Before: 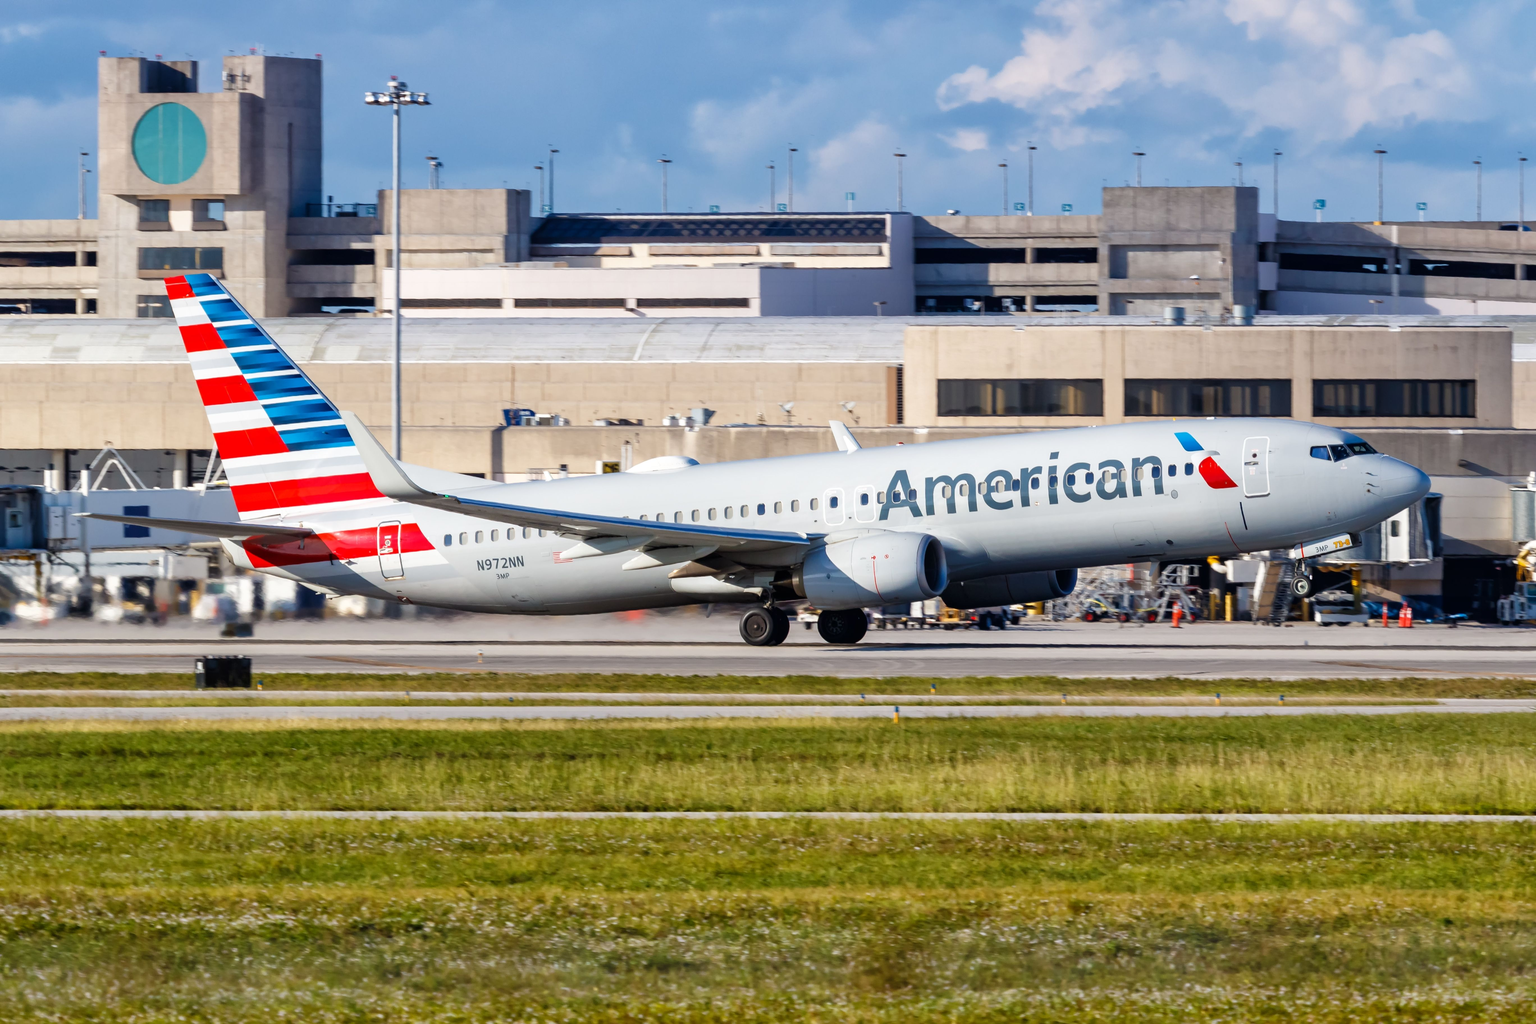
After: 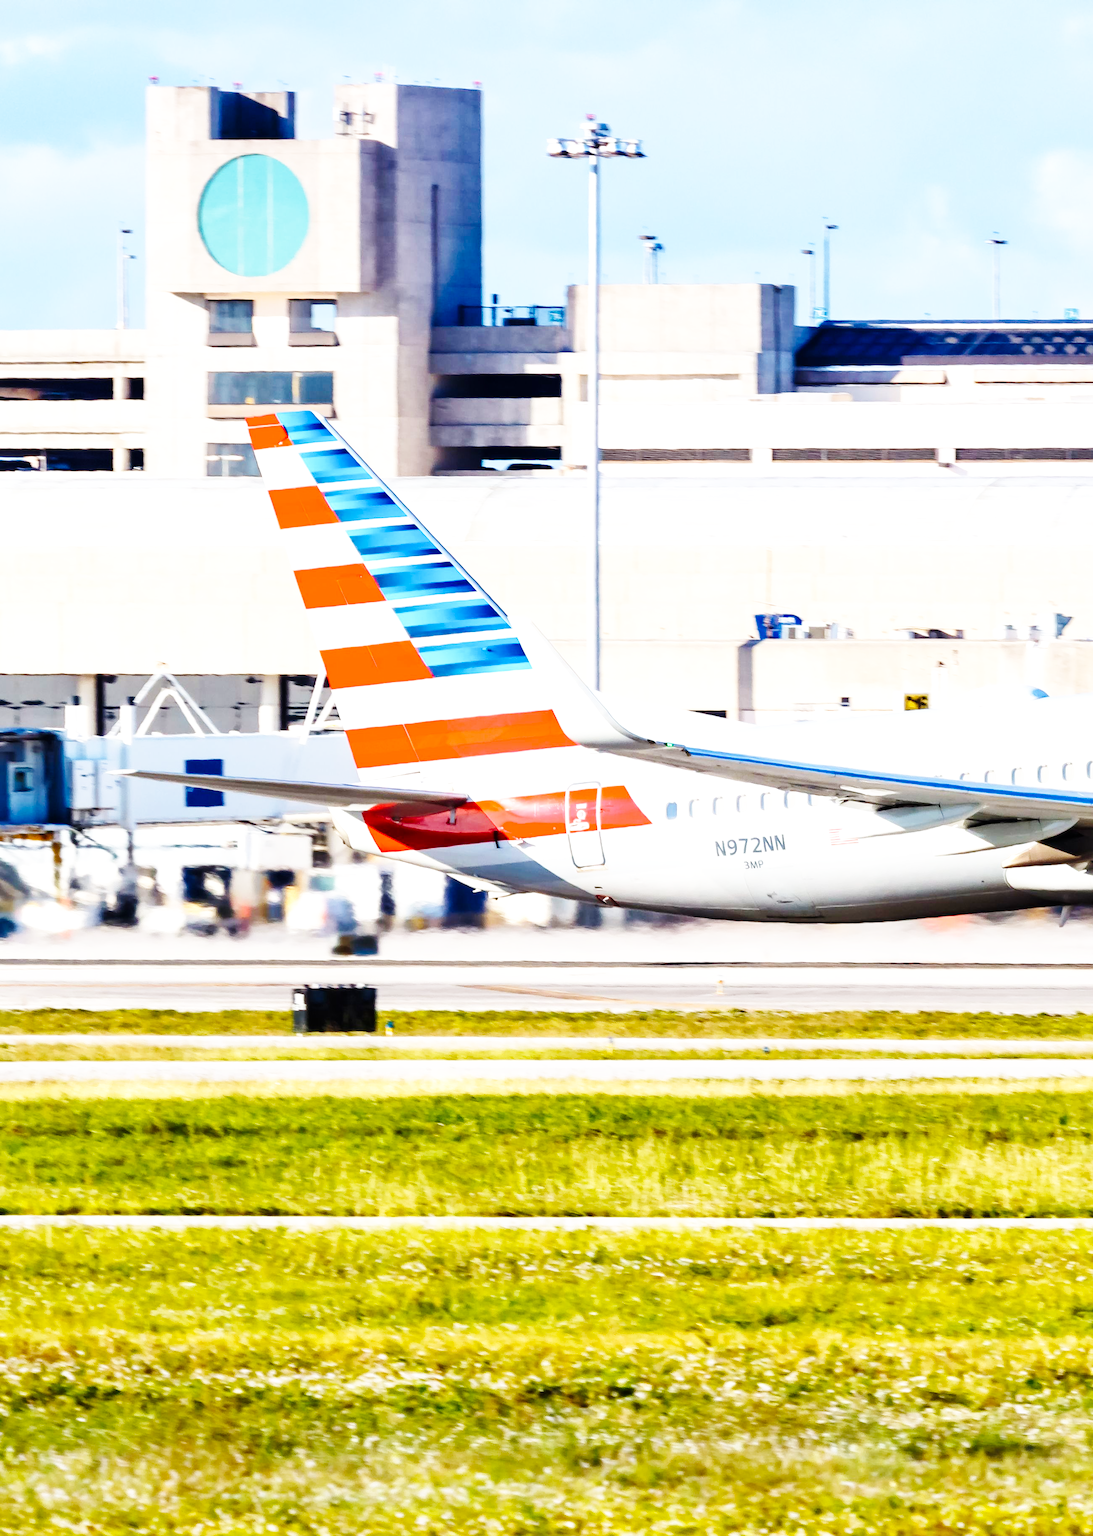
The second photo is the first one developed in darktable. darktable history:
base curve: curves: ch0 [(0, 0) (0, 0) (0.002, 0.001) (0.008, 0.003) (0.019, 0.011) (0.037, 0.037) (0.064, 0.11) (0.102, 0.232) (0.152, 0.379) (0.216, 0.524) (0.296, 0.665) (0.394, 0.789) (0.512, 0.881) (0.651, 0.945) (0.813, 0.986) (1, 1)], preserve colors none
tone equalizer: -8 EV 0.227 EV, -7 EV 0.403 EV, -6 EV 0.42 EV, -5 EV 0.26 EV, -3 EV -0.255 EV, -2 EV -0.416 EV, -1 EV -0.411 EV, +0 EV -0.249 EV
exposure: black level correction 0.001, exposure 0.959 EV, compensate highlight preservation false
crop and rotate: left 0.045%, top 0%, right 52.491%
